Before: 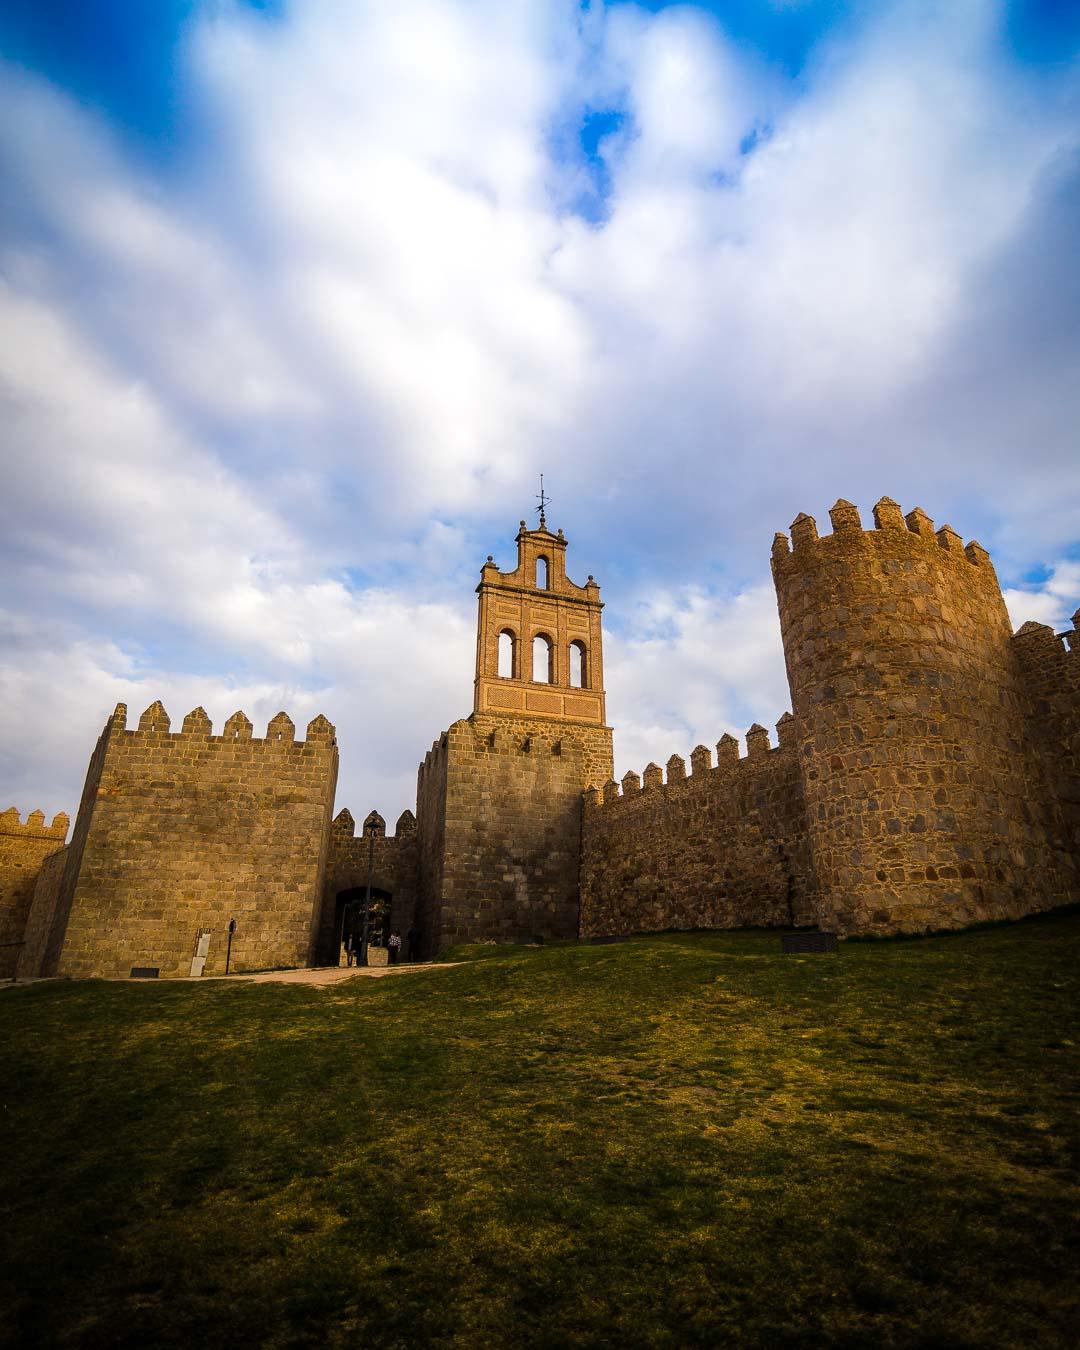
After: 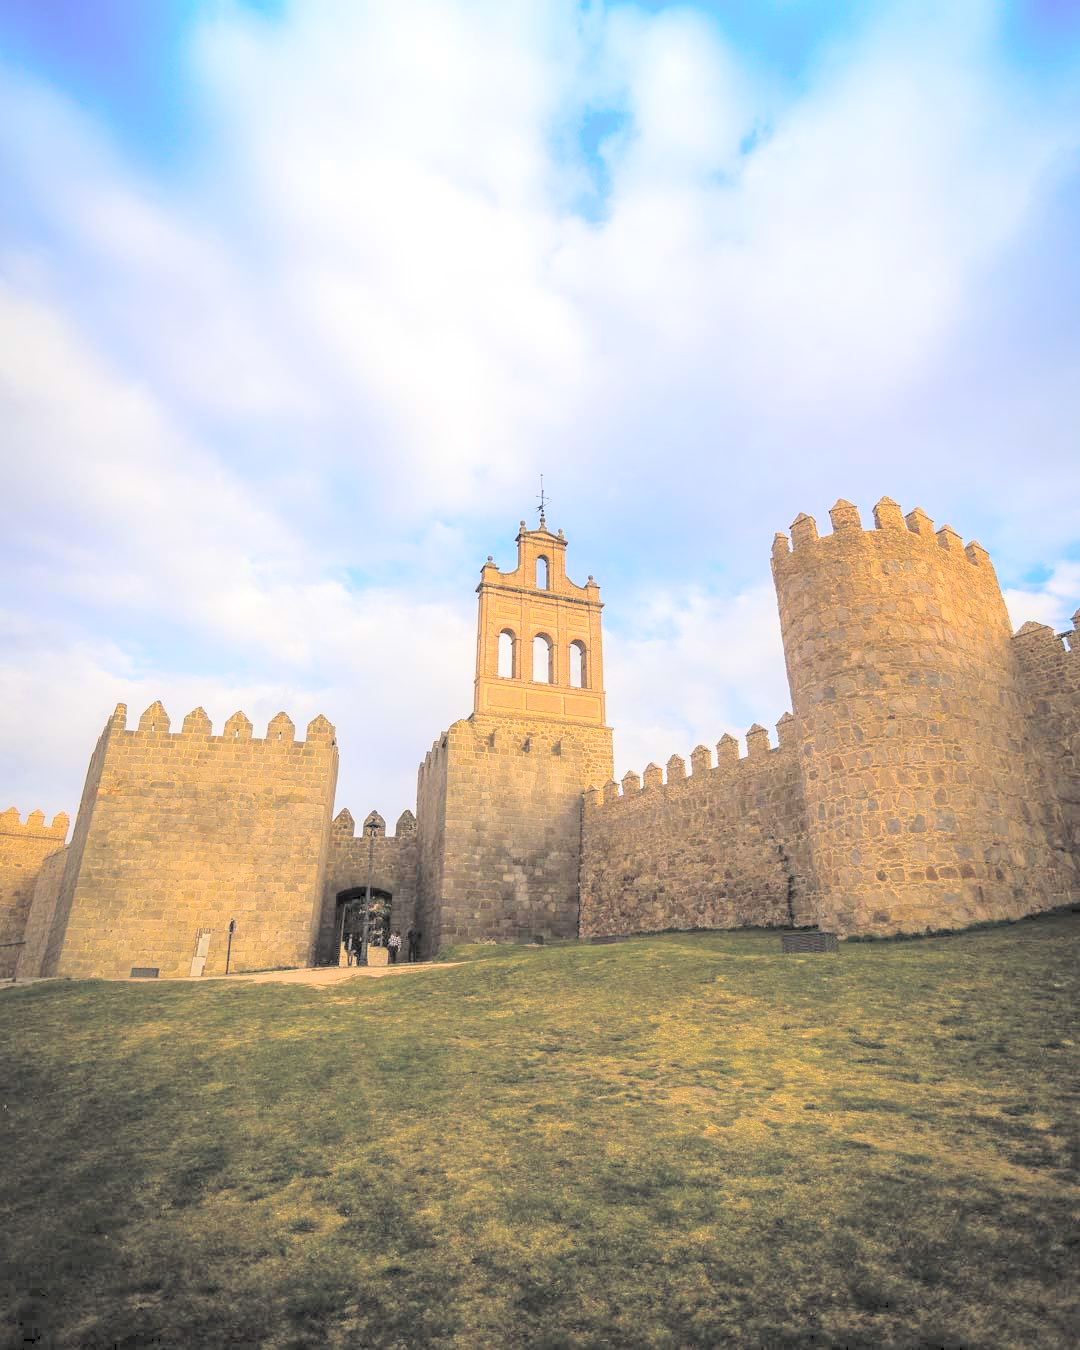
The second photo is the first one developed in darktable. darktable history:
contrast brightness saturation: brightness 0.996
